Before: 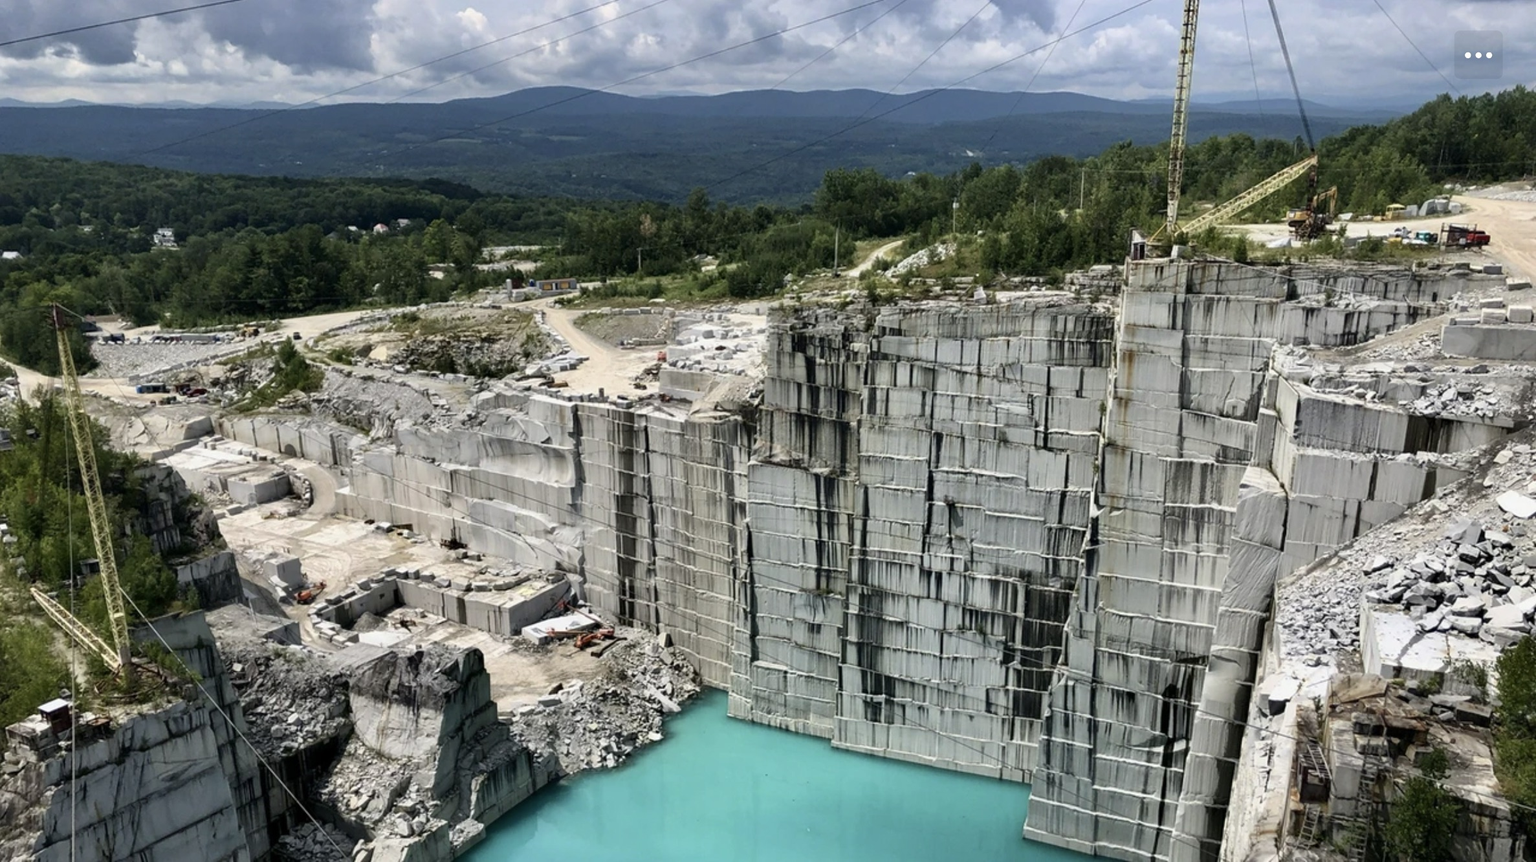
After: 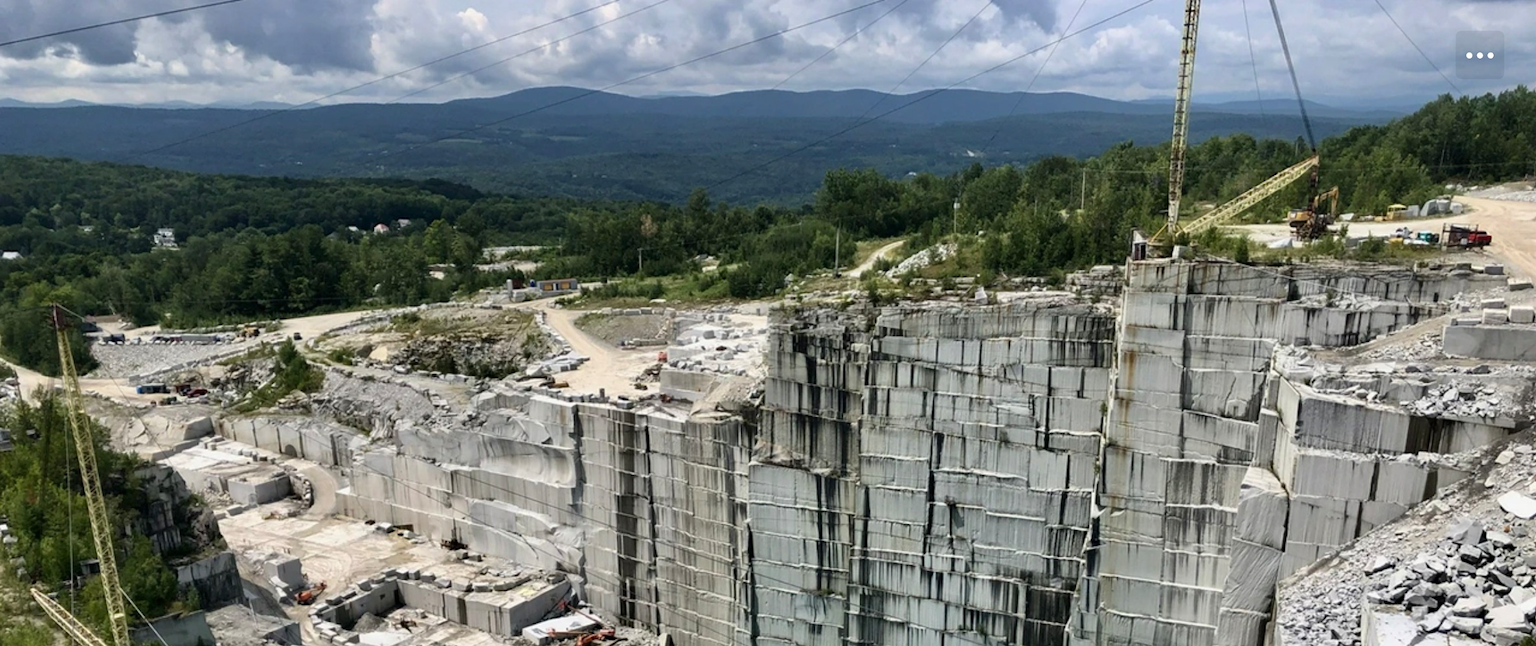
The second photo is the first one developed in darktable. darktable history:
white balance: emerald 1
crop: bottom 24.967%
